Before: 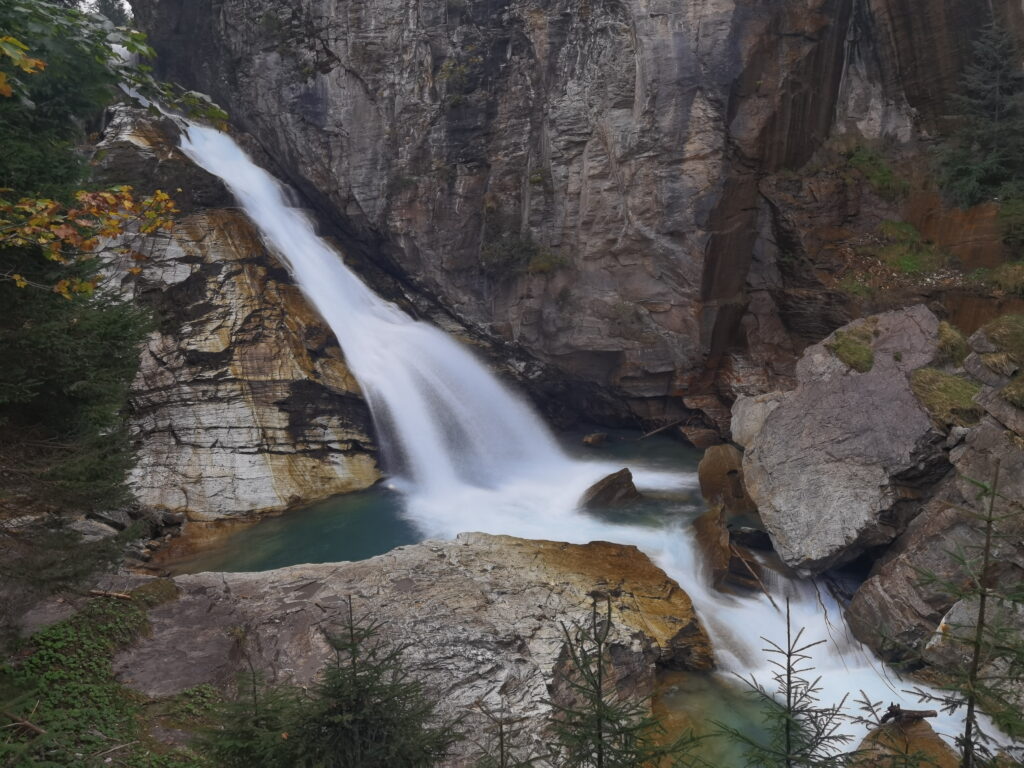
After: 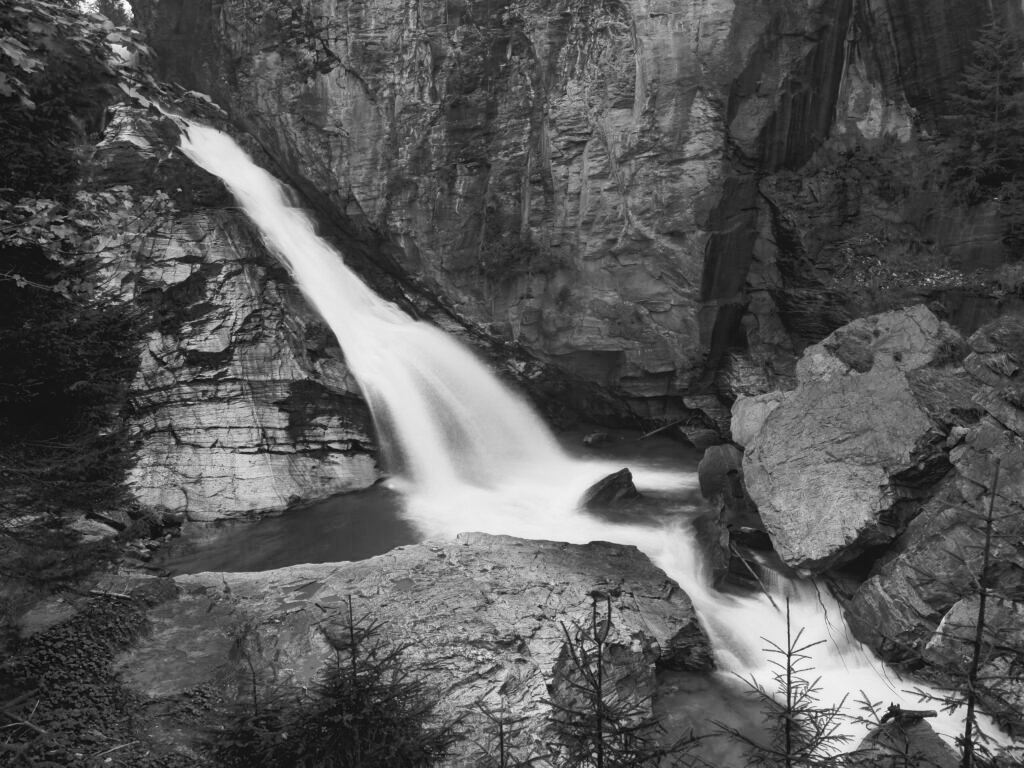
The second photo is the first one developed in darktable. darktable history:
tone curve: curves: ch0 [(0, 0) (0.003, 0.047) (0.011, 0.051) (0.025, 0.051) (0.044, 0.057) (0.069, 0.068) (0.1, 0.076) (0.136, 0.108) (0.177, 0.166) (0.224, 0.229) (0.277, 0.299) (0.335, 0.364) (0.399, 0.46) (0.468, 0.553) (0.543, 0.639) (0.623, 0.724) (0.709, 0.808) (0.801, 0.886) (0.898, 0.954) (1, 1)], preserve colors none
color look up table: target L [90.24, 89.53, 81.33, 86.7, 76.98, 71.84, 64.74, 52.8, 47.24, 42.92, 36.57, 26.21, 0.548, 200.28, 101.02, 77.34, 72.21, 68.87, 64.74, 62.97, 64.74, 59.79, 53.98, 53.09, 41.55, 31.03, 31.46, 16.11, 93.05, 90.24, 85.63, 69.61, 80.97, 82.41, 78.79, 60.17, 65.49, 84.2, 47.24, 40.73, 55.54, 40.11, 18, 5.464, 89.53, 92.35, 83.84, 71.47, 44], target a [-0.001, -0.001, 0, -0.003, 0 ×5, 0.001, 0.001, 0.001, 0, 0, 0, -0.001, 0, 0, 0, 0.001, 0, 0, 0, 0.001, 0 ×4, -0.003, -0.001, 0, 0, -0.002, -0.002, 0 ×5, 0.001, 0, 0.001, 0, 0, -0.001, -0.003, -0.002, 0, 0], target b [0.002, 0.024, 0.002, 0.025, 0.002 ×4, -0.003 ×4, 0, 0, -0.001, 0.003, 0.002, 0.002, 0.002, -0.004, 0.002, 0.002, -0.002, -0.002, 0.001, 0, 0, -0.003, 0.025, 0.002, 0.002, 0.002, 0.024, 0.024, 0.002 ×4, -0.003, -0.005, 0.002, -0.005, -0.003, 0.004, 0.024, 0.025, 0.024, 0.002, -0.003], num patches 49
